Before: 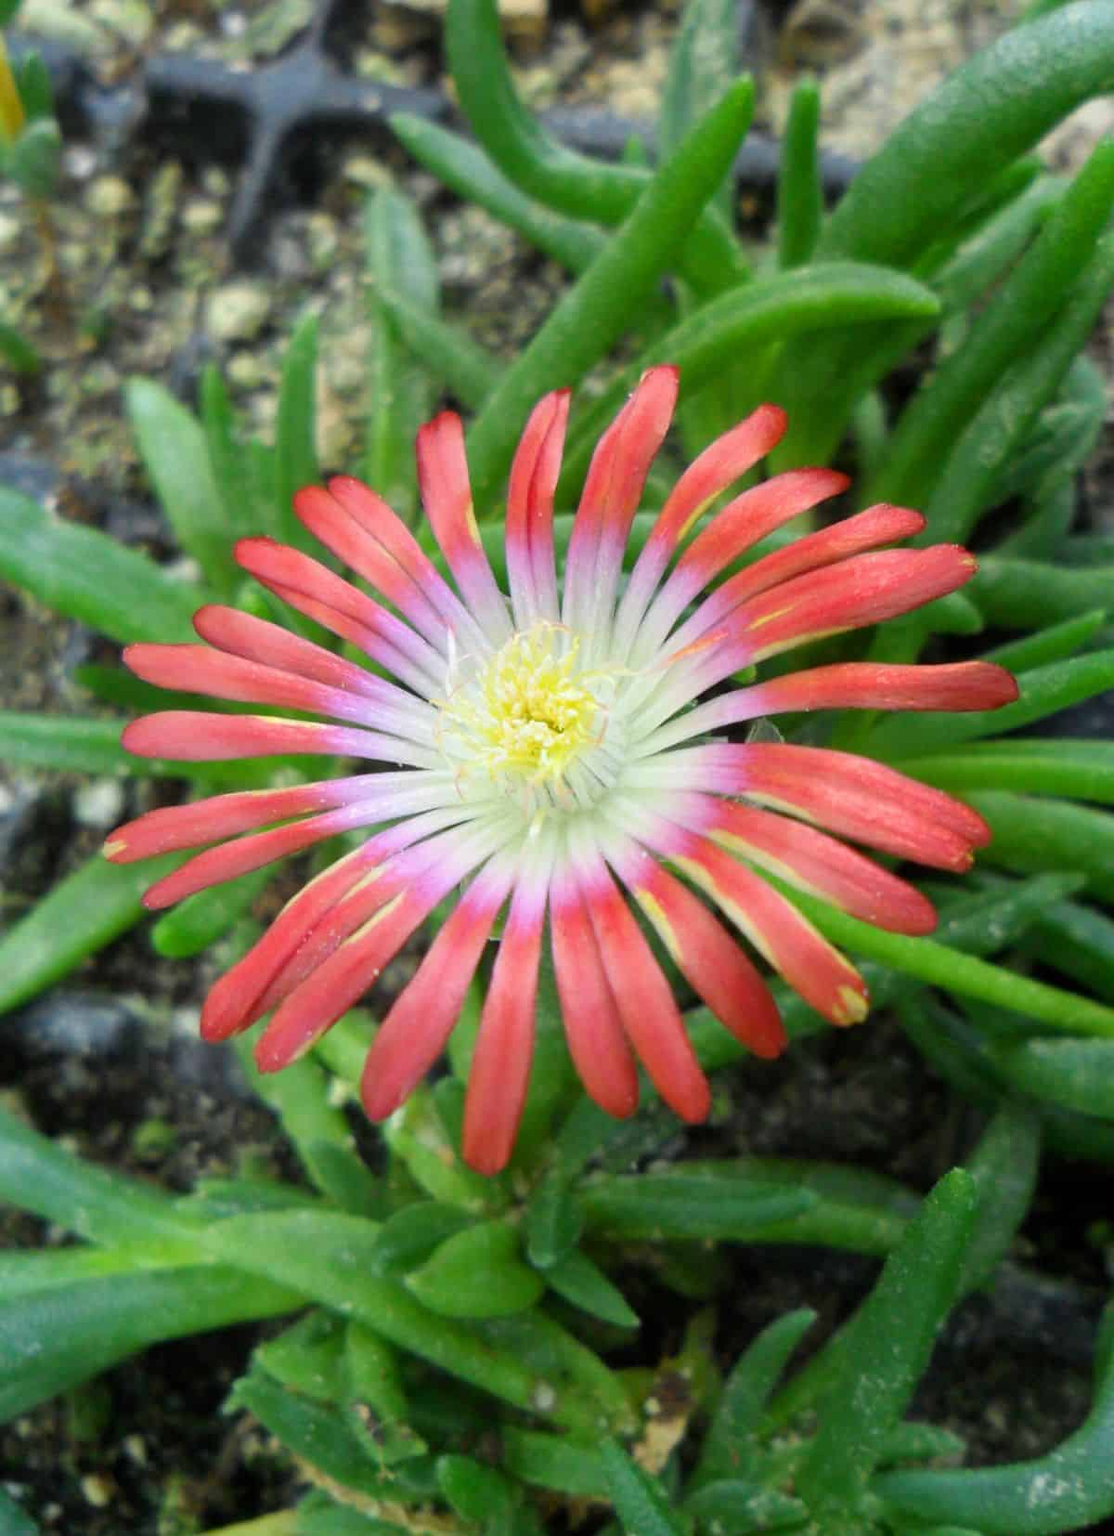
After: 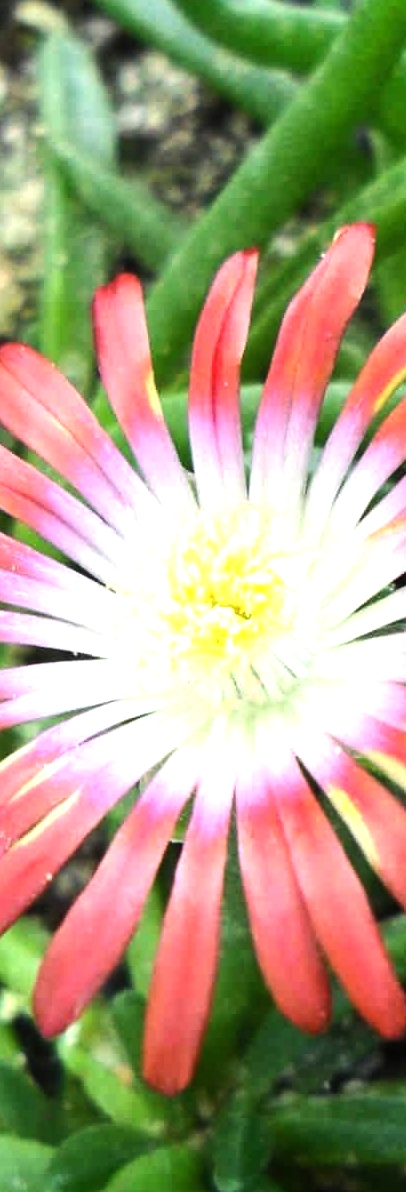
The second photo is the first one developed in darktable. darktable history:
tone equalizer: -8 EV -1.1 EV, -7 EV -1.01 EV, -6 EV -0.832 EV, -5 EV -0.558 EV, -3 EV 0.598 EV, -2 EV 0.844 EV, -1 EV 0.994 EV, +0 EV 1.07 EV, edges refinement/feathering 500, mask exposure compensation -1.57 EV, preserve details no
contrast equalizer: octaves 7, y [[0.5, 0.486, 0.447, 0.446, 0.489, 0.5], [0.5 ×6], [0.5 ×6], [0 ×6], [0 ×6]], mix 0.314
crop and rotate: left 29.741%, top 10.298%, right 36.424%, bottom 17.608%
